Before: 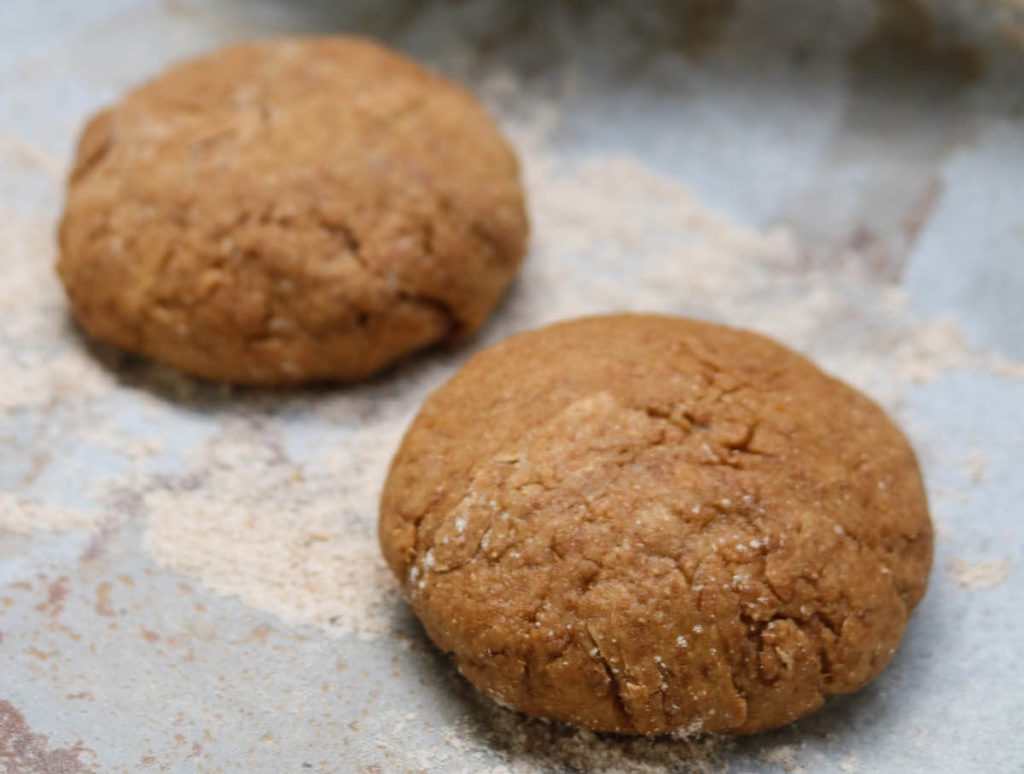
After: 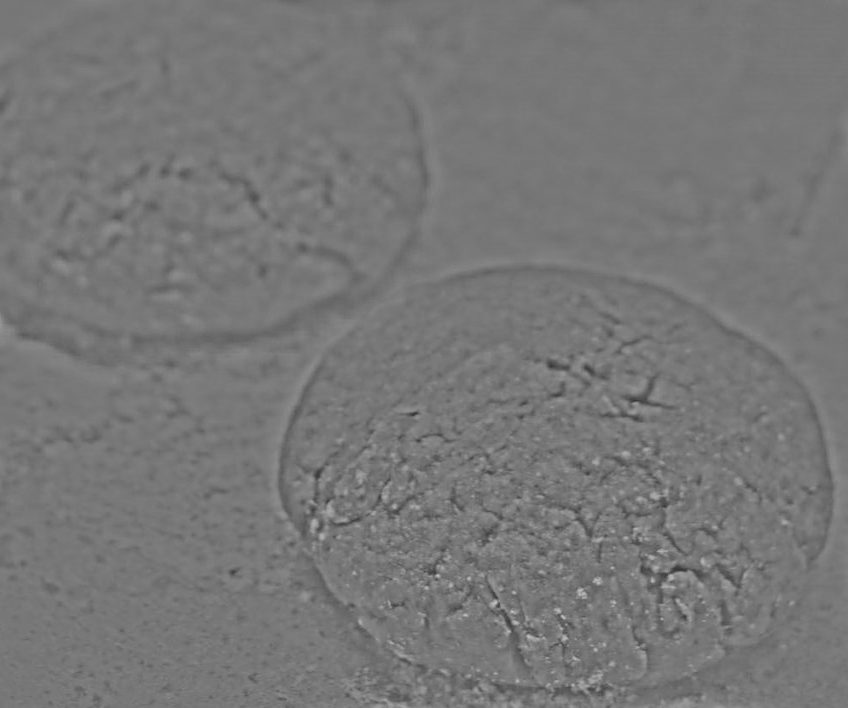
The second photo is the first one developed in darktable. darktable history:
highpass: sharpness 25.84%, contrast boost 14.94%
sharpen: on, module defaults
filmic rgb: black relative exposure -5 EV, hardness 2.88, contrast 1.4, highlights saturation mix -30%
crop: left 9.807%, top 6.259%, right 7.334%, bottom 2.177%
